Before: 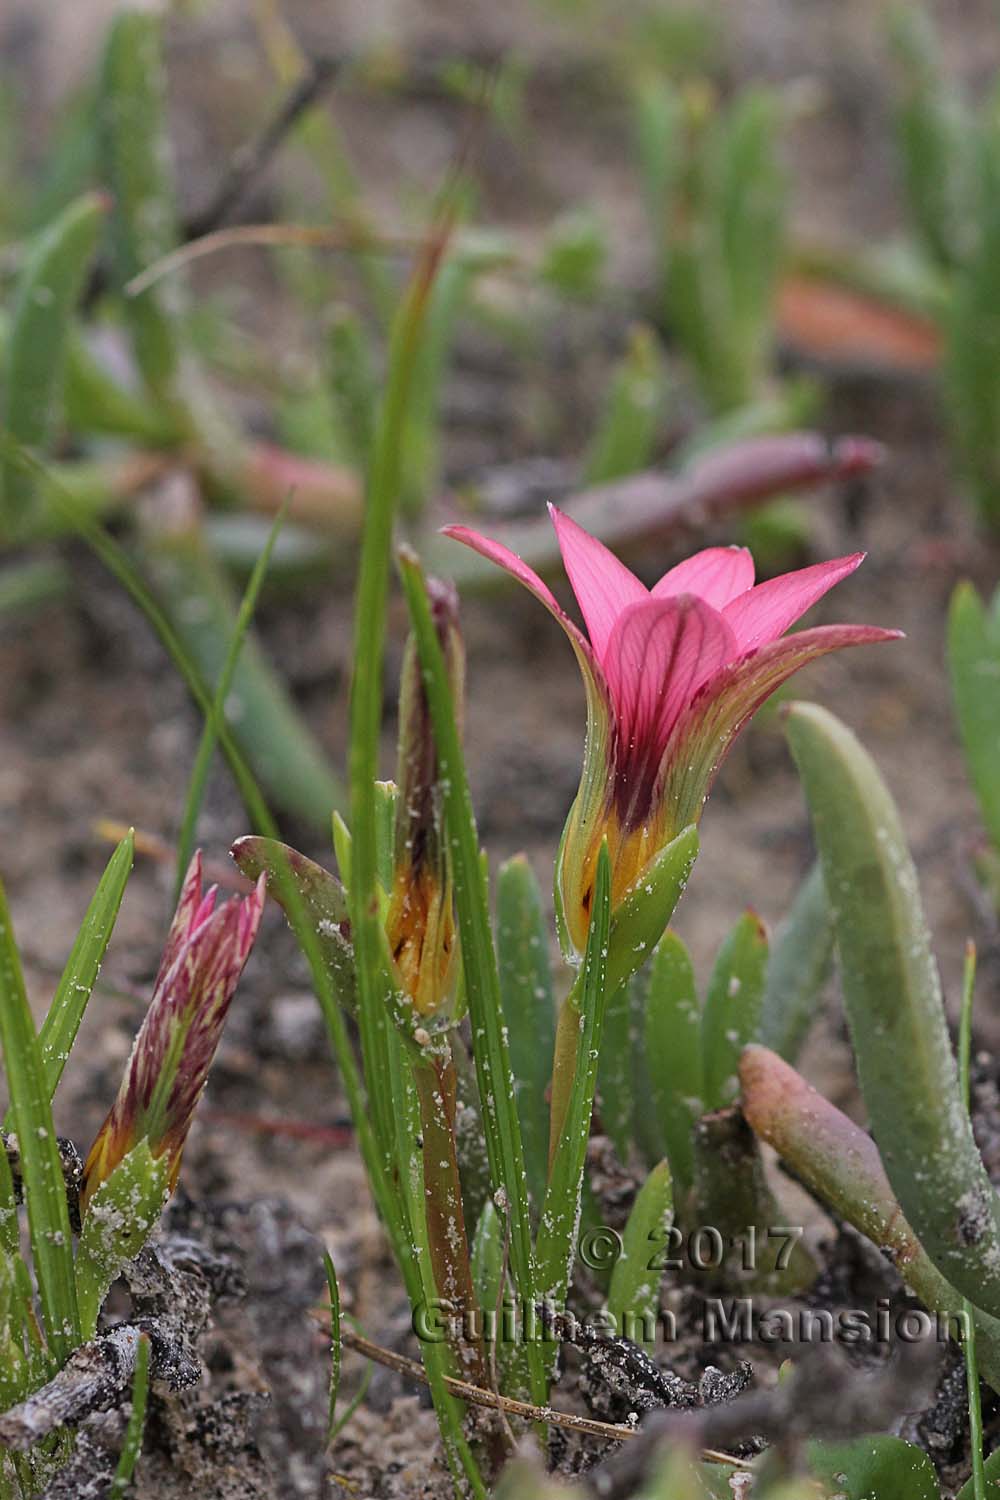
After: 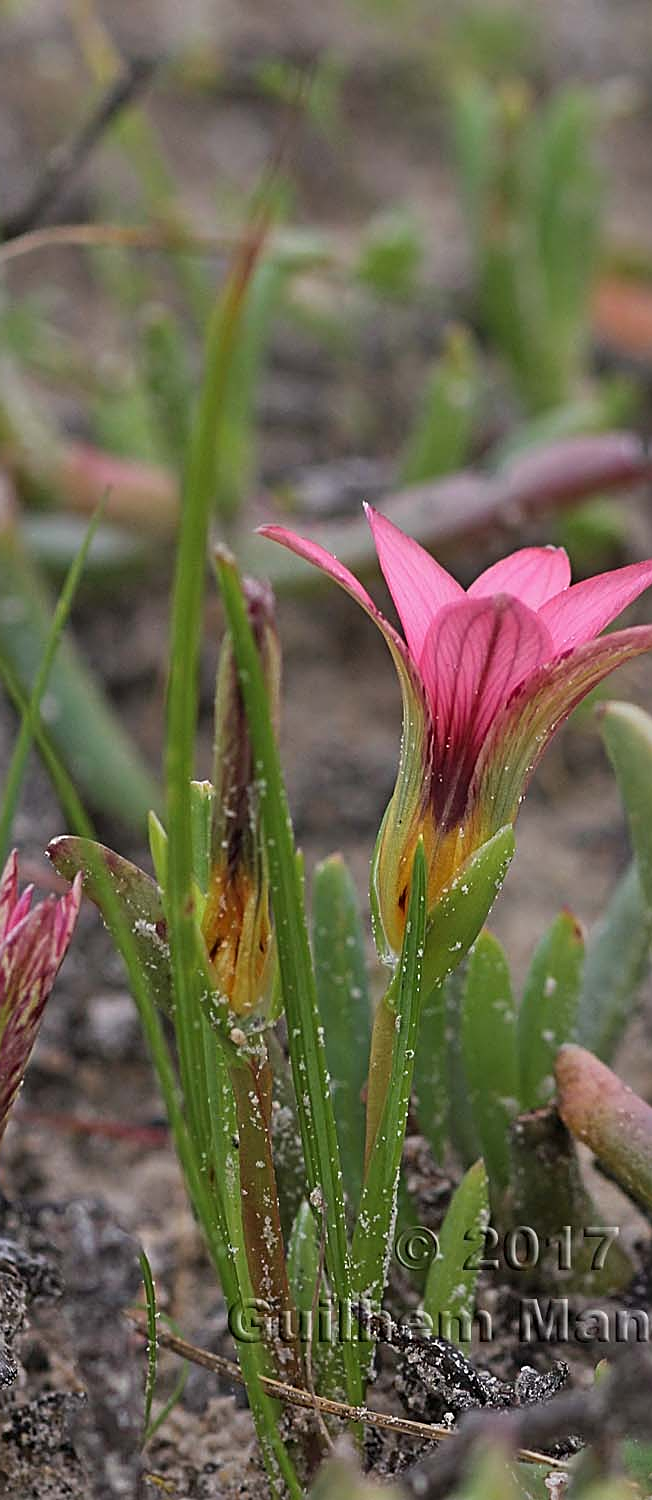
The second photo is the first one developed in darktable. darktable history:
crop and rotate: left 18.44%, right 16.337%
sharpen: on, module defaults
